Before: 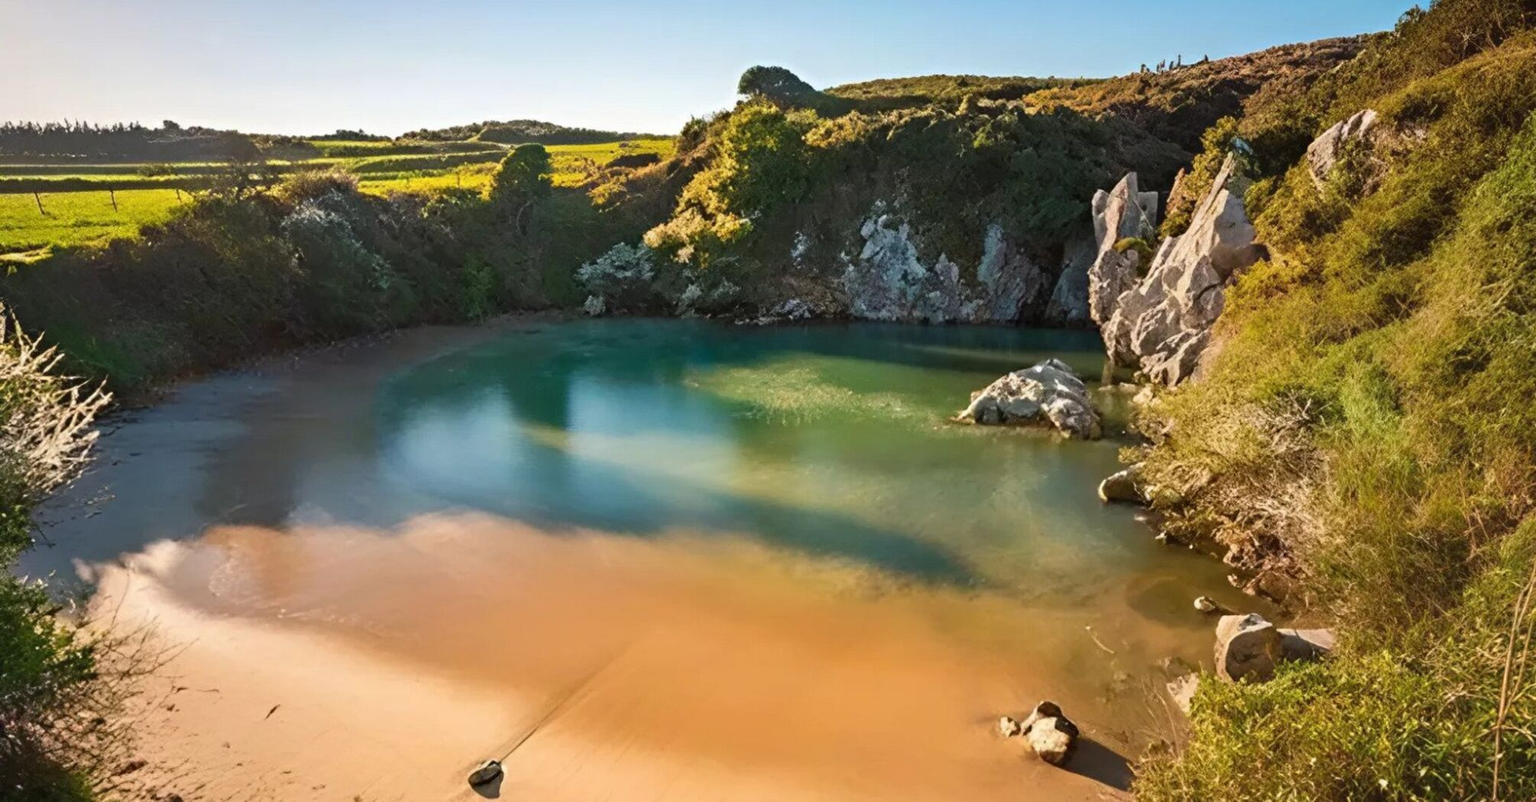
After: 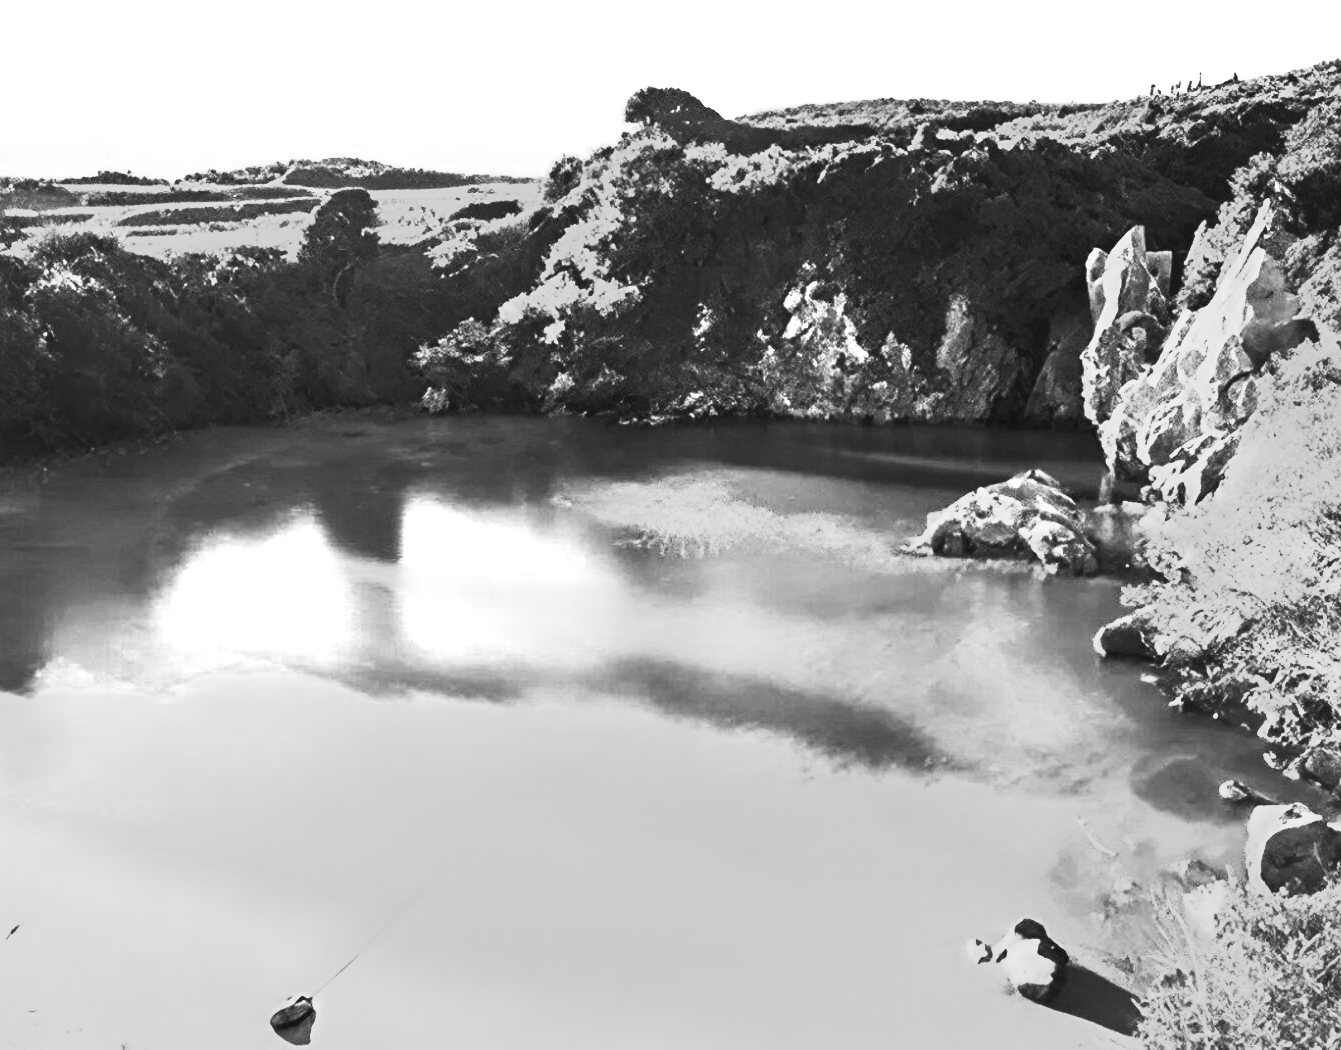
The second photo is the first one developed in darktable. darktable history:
contrast brightness saturation: contrast 0.815, brightness 0.581, saturation 0.597
exposure: exposure 0.202 EV, compensate exposure bias true, compensate highlight preservation false
color zones: curves: ch0 [(0, 0.613) (0.01, 0.613) (0.245, 0.448) (0.498, 0.529) (0.642, 0.665) (0.879, 0.777) (0.99, 0.613)]; ch1 [(0, 0) (0.143, 0) (0.286, 0) (0.429, 0) (0.571, 0) (0.714, 0) (0.857, 0)]
crop: left 17.108%, right 16.15%
velvia: strength 21.68%
